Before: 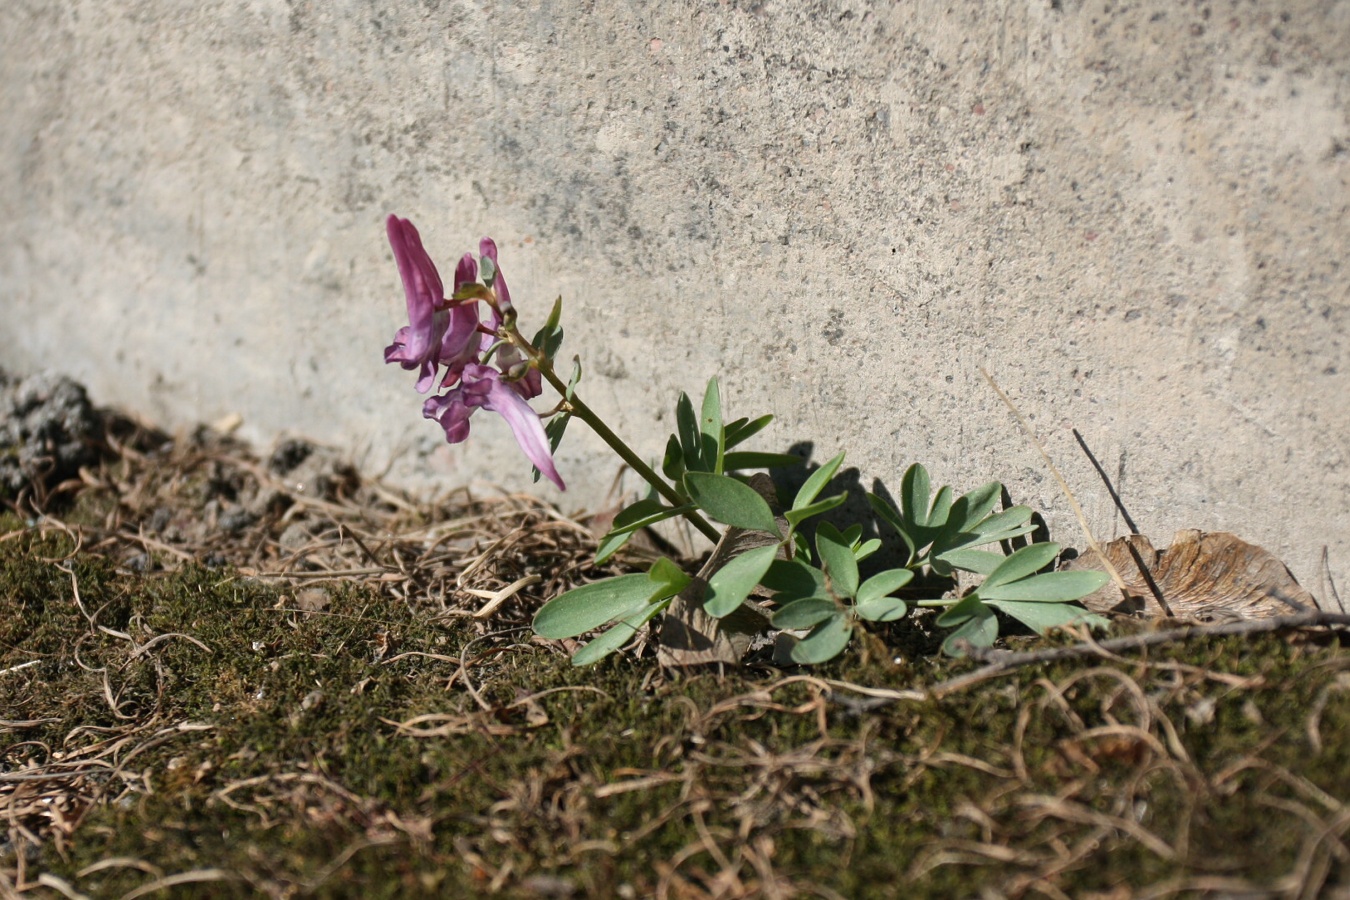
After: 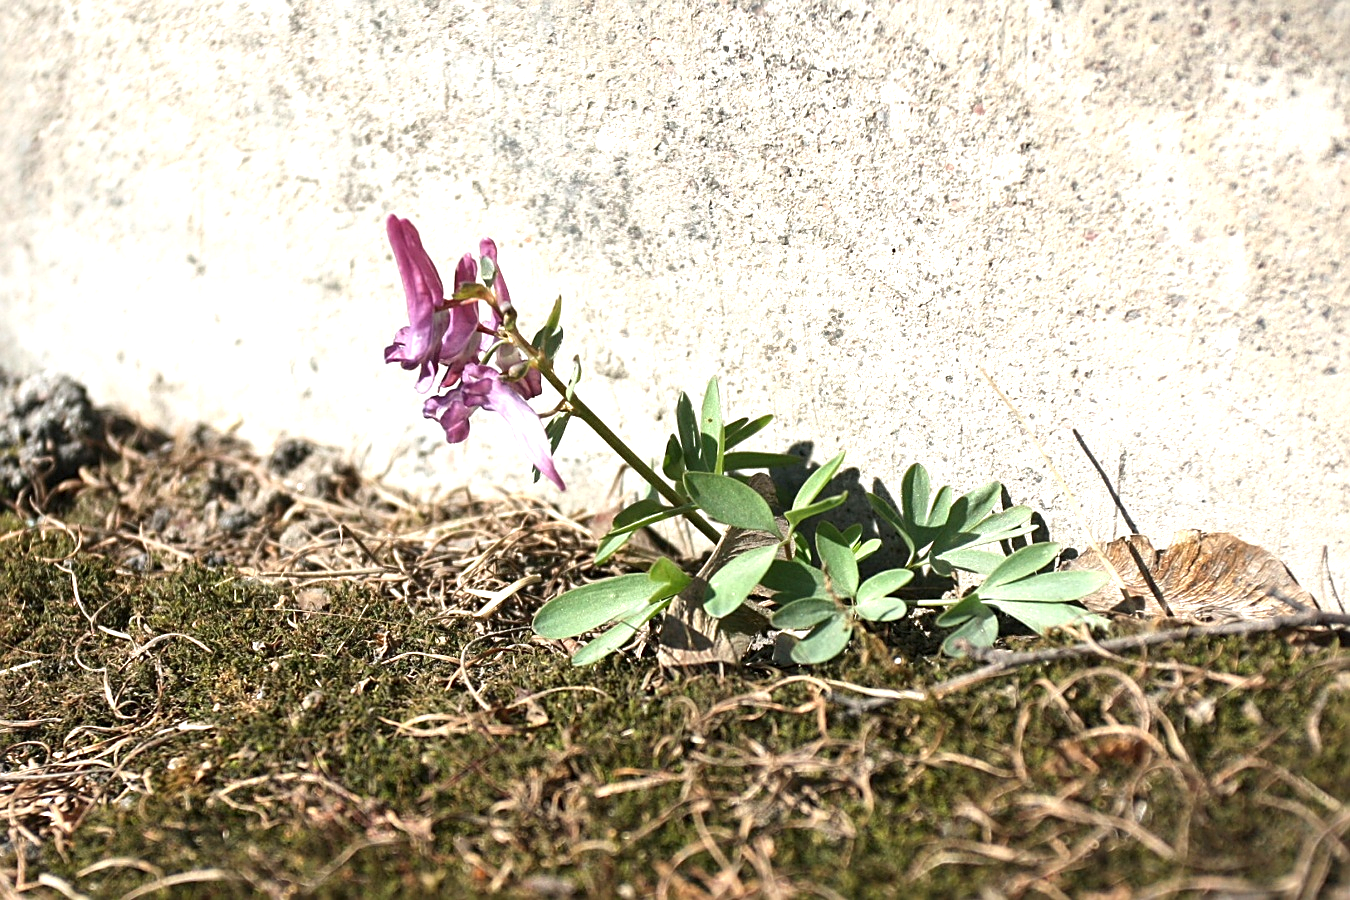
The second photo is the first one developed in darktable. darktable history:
sharpen: on, module defaults
local contrast: mode bilateral grid, contrast 21, coarseness 50, detail 120%, midtone range 0.2
exposure: black level correction 0, exposure 1.096 EV, compensate highlight preservation false
